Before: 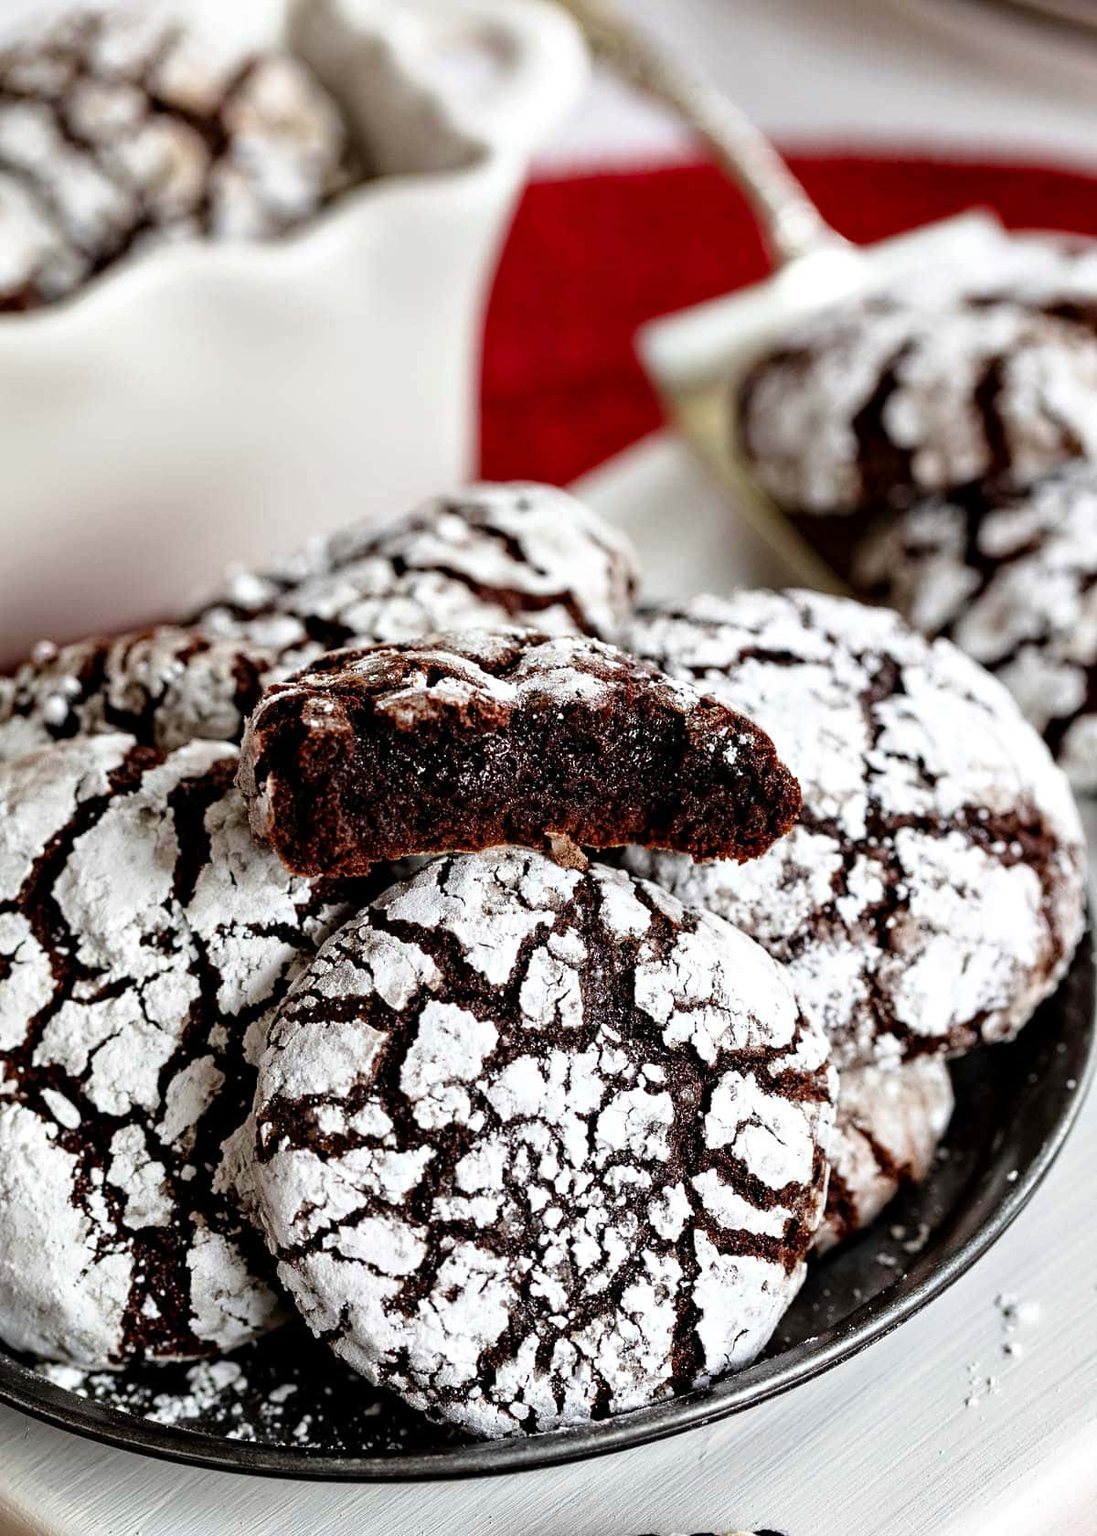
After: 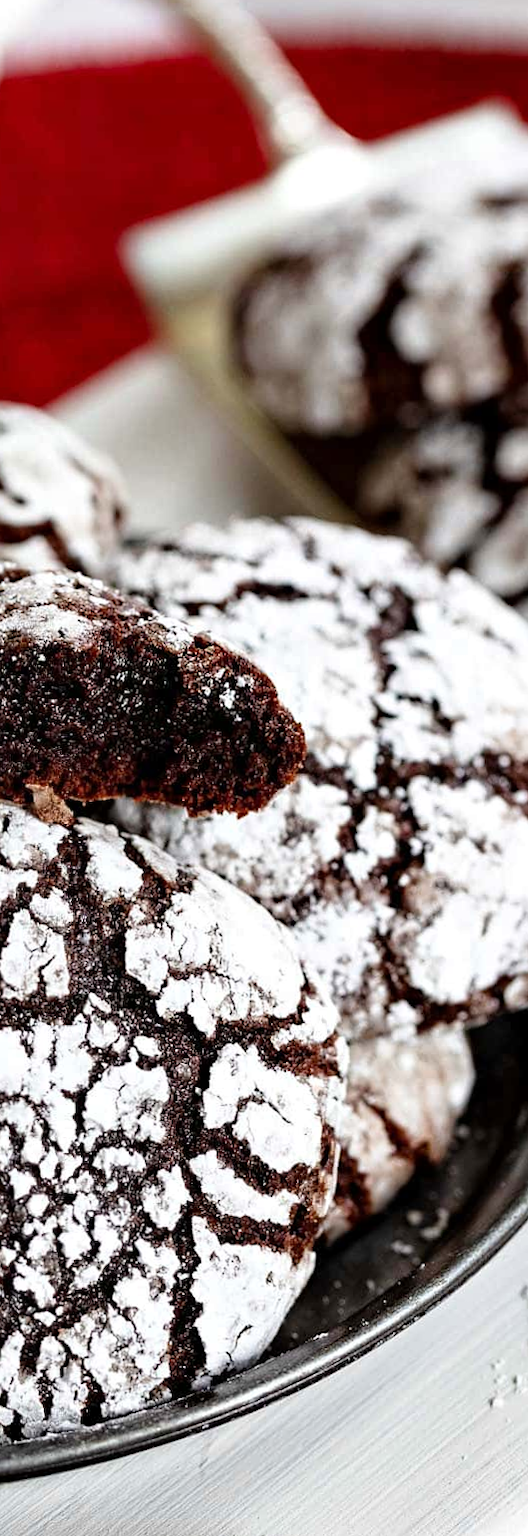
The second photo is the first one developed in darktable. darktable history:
crop: left 47.628%, top 6.643%, right 7.874%
rotate and perspective: rotation -0.45°, automatic cropping original format, crop left 0.008, crop right 0.992, crop top 0.012, crop bottom 0.988
